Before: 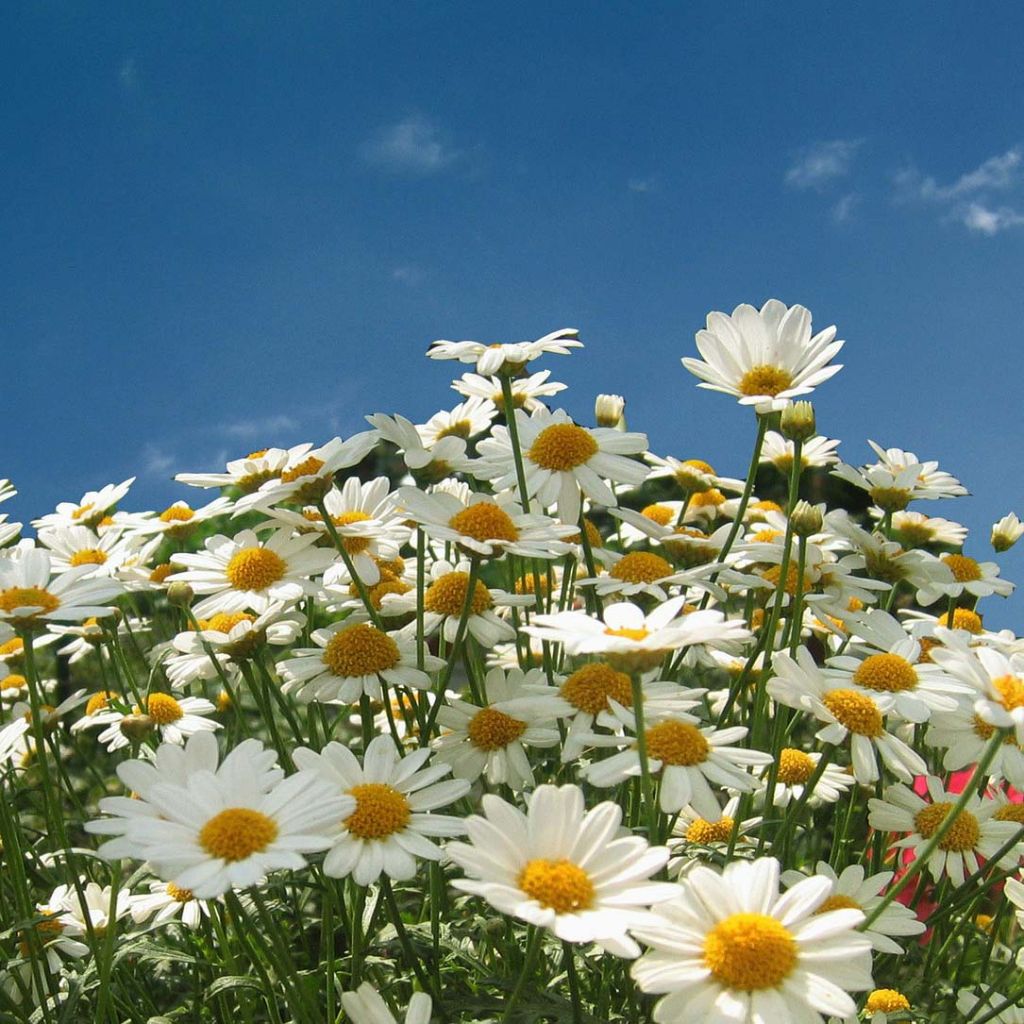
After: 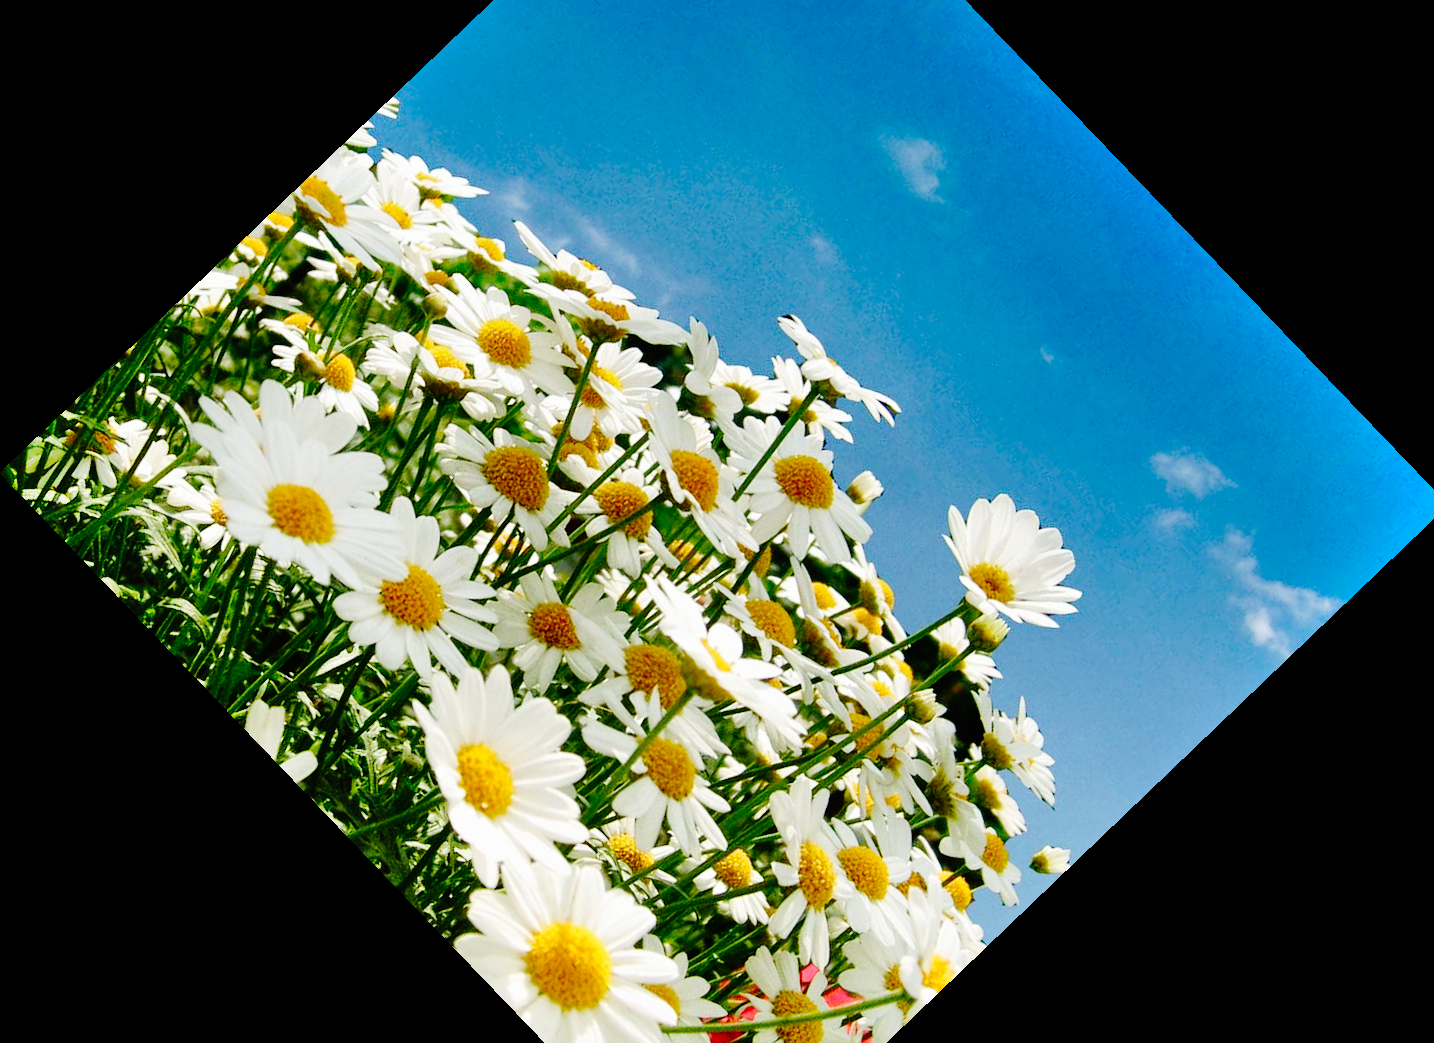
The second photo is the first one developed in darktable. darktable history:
base curve: curves: ch0 [(0, 0) (0.036, 0.01) (0.123, 0.254) (0.258, 0.504) (0.507, 0.748) (1, 1)], preserve colors none
shadows and highlights: low approximation 0.01, soften with gaussian
crop and rotate: angle -46.26°, top 16.234%, right 0.912%, bottom 11.704%
tone equalizer: on, module defaults
